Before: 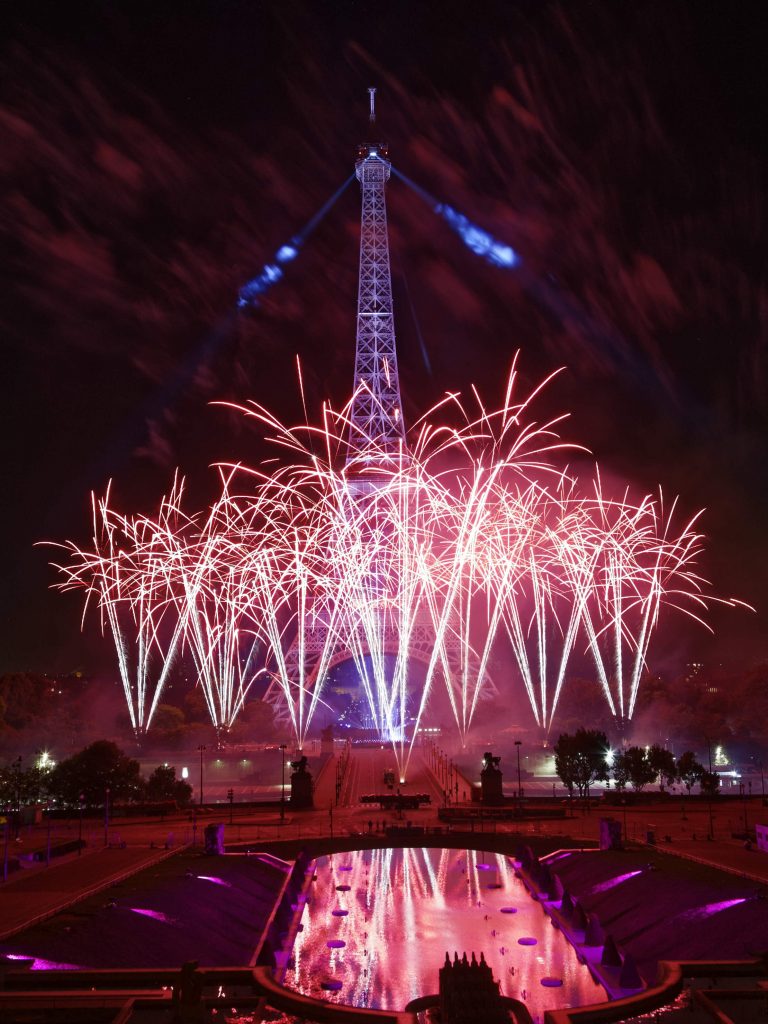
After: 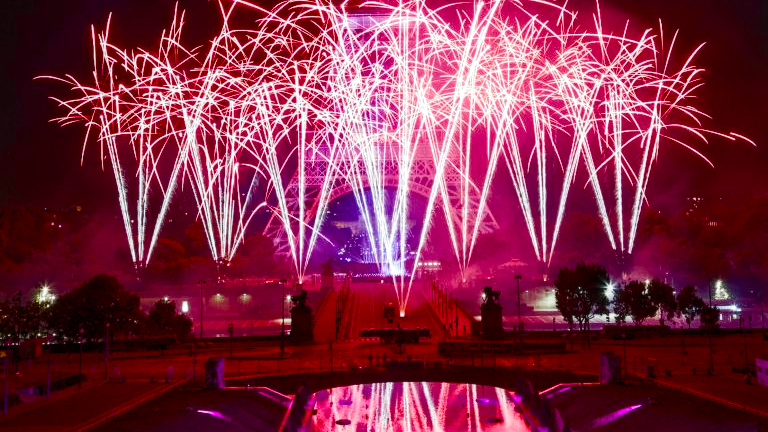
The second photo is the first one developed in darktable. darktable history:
color balance rgb: perceptual saturation grading › global saturation 20%, perceptual saturation grading › highlights -25%, perceptual saturation grading › shadows 50%, global vibrance -25%
crop: top 45.551%, bottom 12.262%
tone curve: curves: ch0 [(0, 0) (0.126, 0.086) (0.338, 0.307) (0.494, 0.531) (0.703, 0.762) (1, 1)]; ch1 [(0, 0) (0.346, 0.324) (0.45, 0.426) (0.5, 0.5) (0.522, 0.517) (0.55, 0.578) (1, 1)]; ch2 [(0, 0) (0.44, 0.424) (0.501, 0.499) (0.554, 0.554) (0.622, 0.667) (0.707, 0.746) (1, 1)], color space Lab, independent channels, preserve colors none
local contrast: on, module defaults
white balance: red 1, blue 1
